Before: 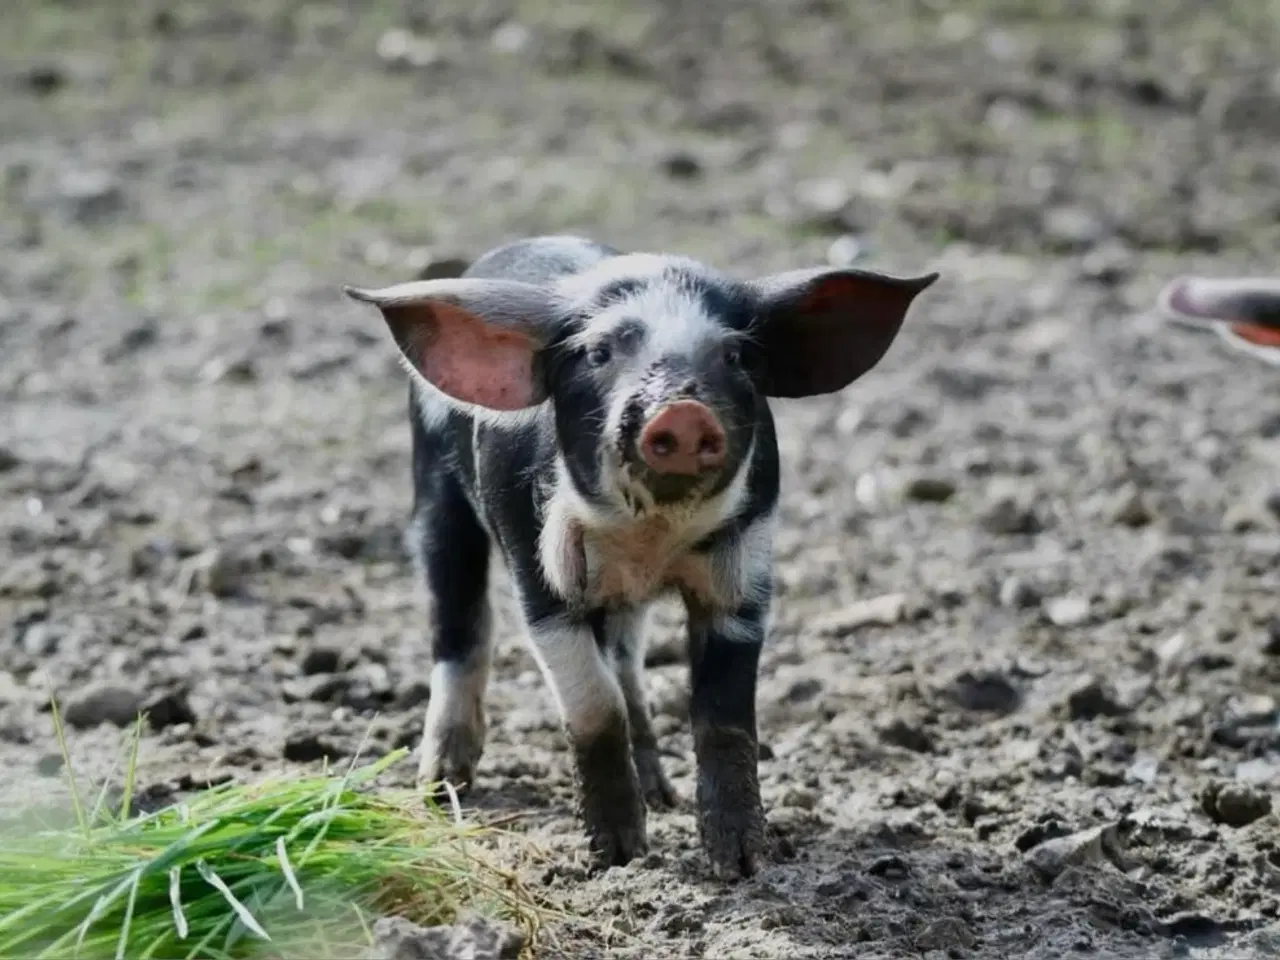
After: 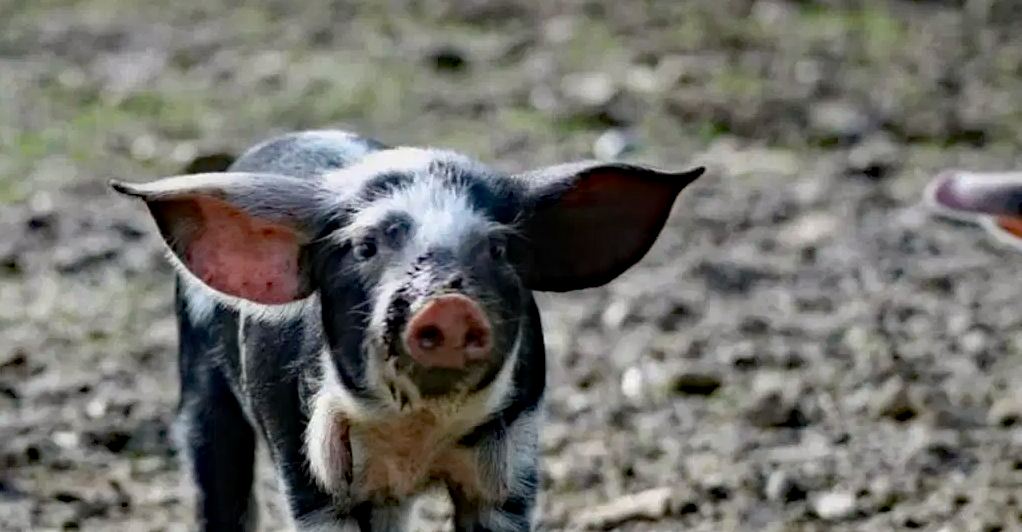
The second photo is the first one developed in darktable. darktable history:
haze removal: strength 0.493, distance 0.427, compatibility mode true, adaptive false
crop: left 18.281%, top 11.116%, right 1.815%, bottom 33.437%
